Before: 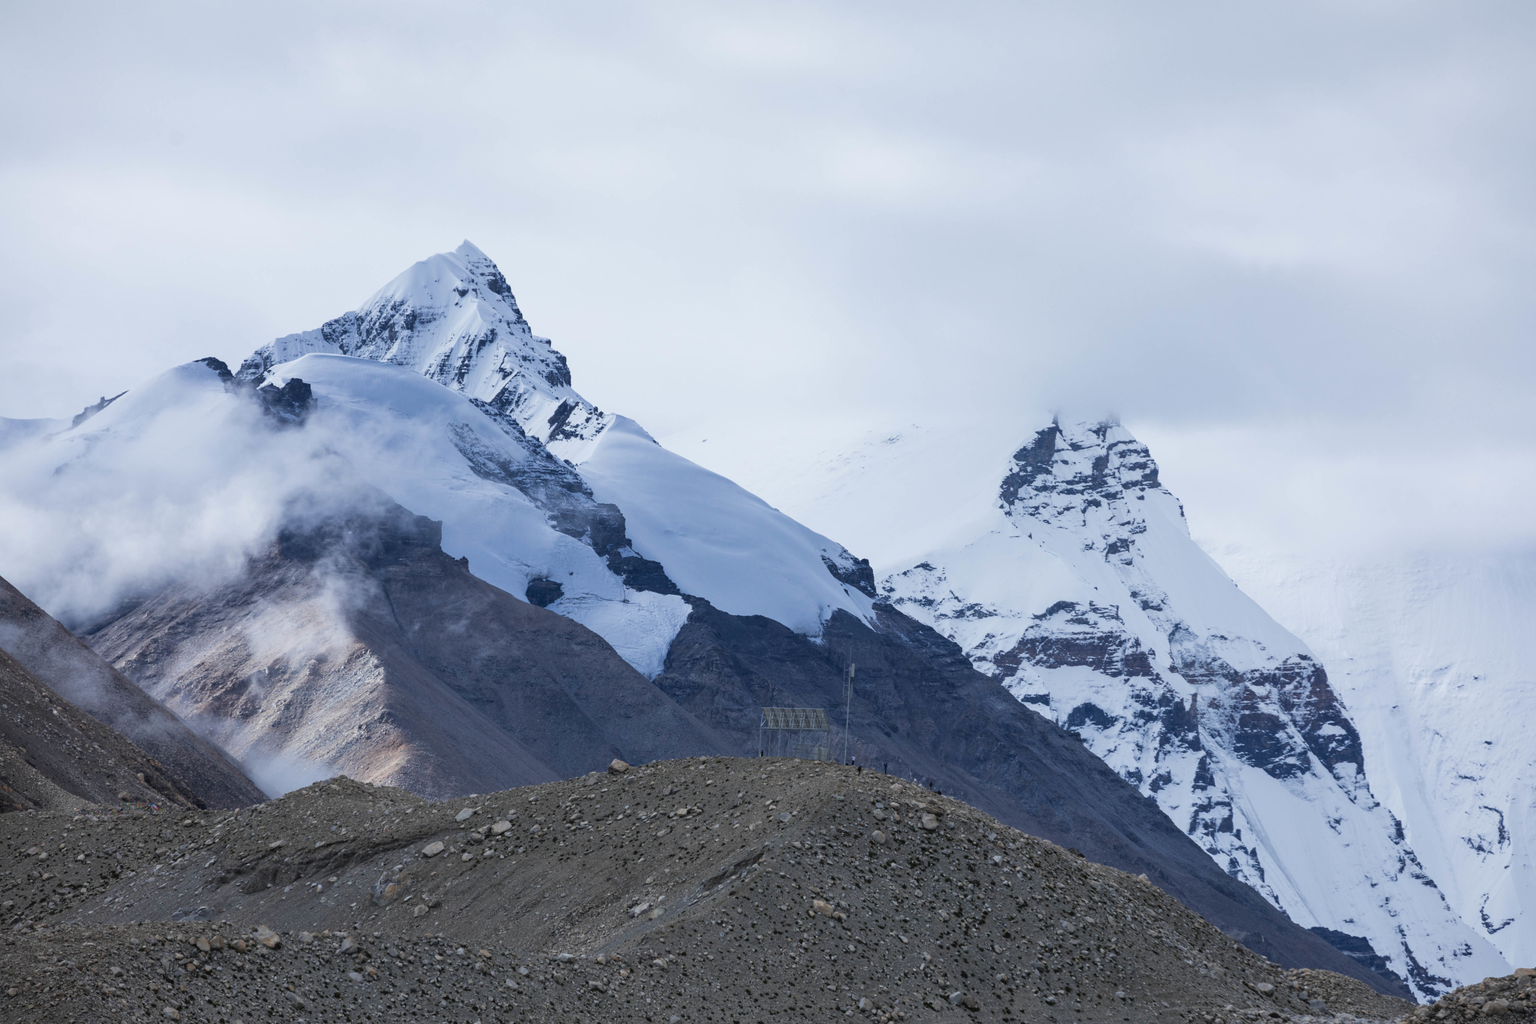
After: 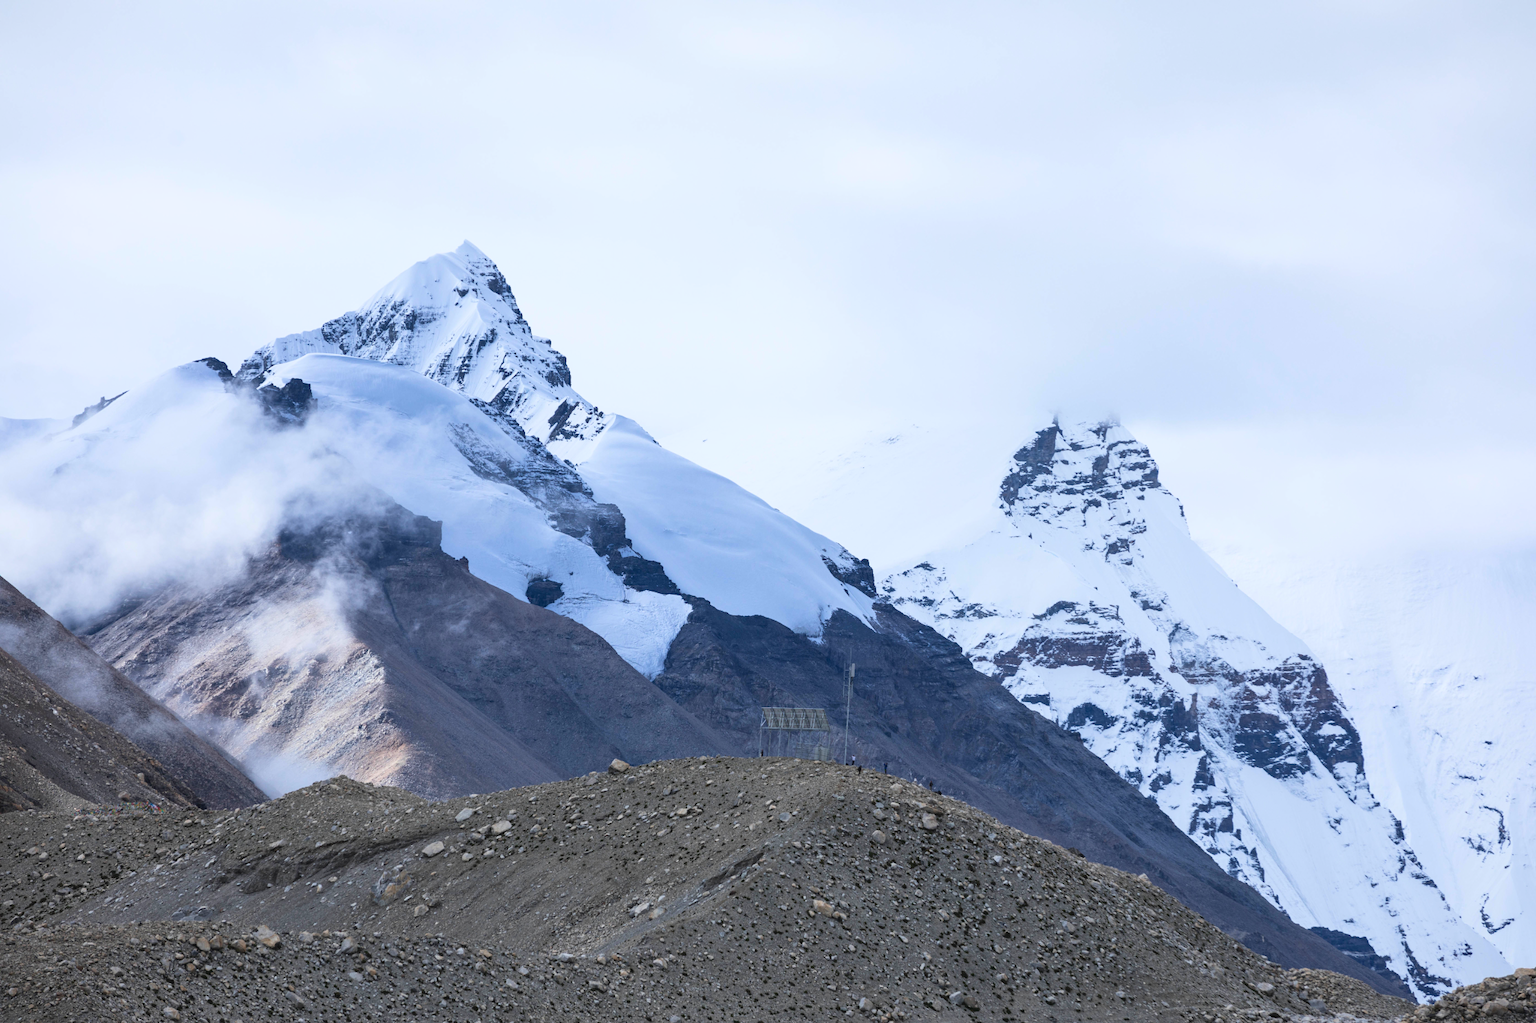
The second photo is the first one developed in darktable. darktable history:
exposure: compensate highlight preservation false
contrast brightness saturation: contrast 0.2, brightness 0.16, saturation 0.22
